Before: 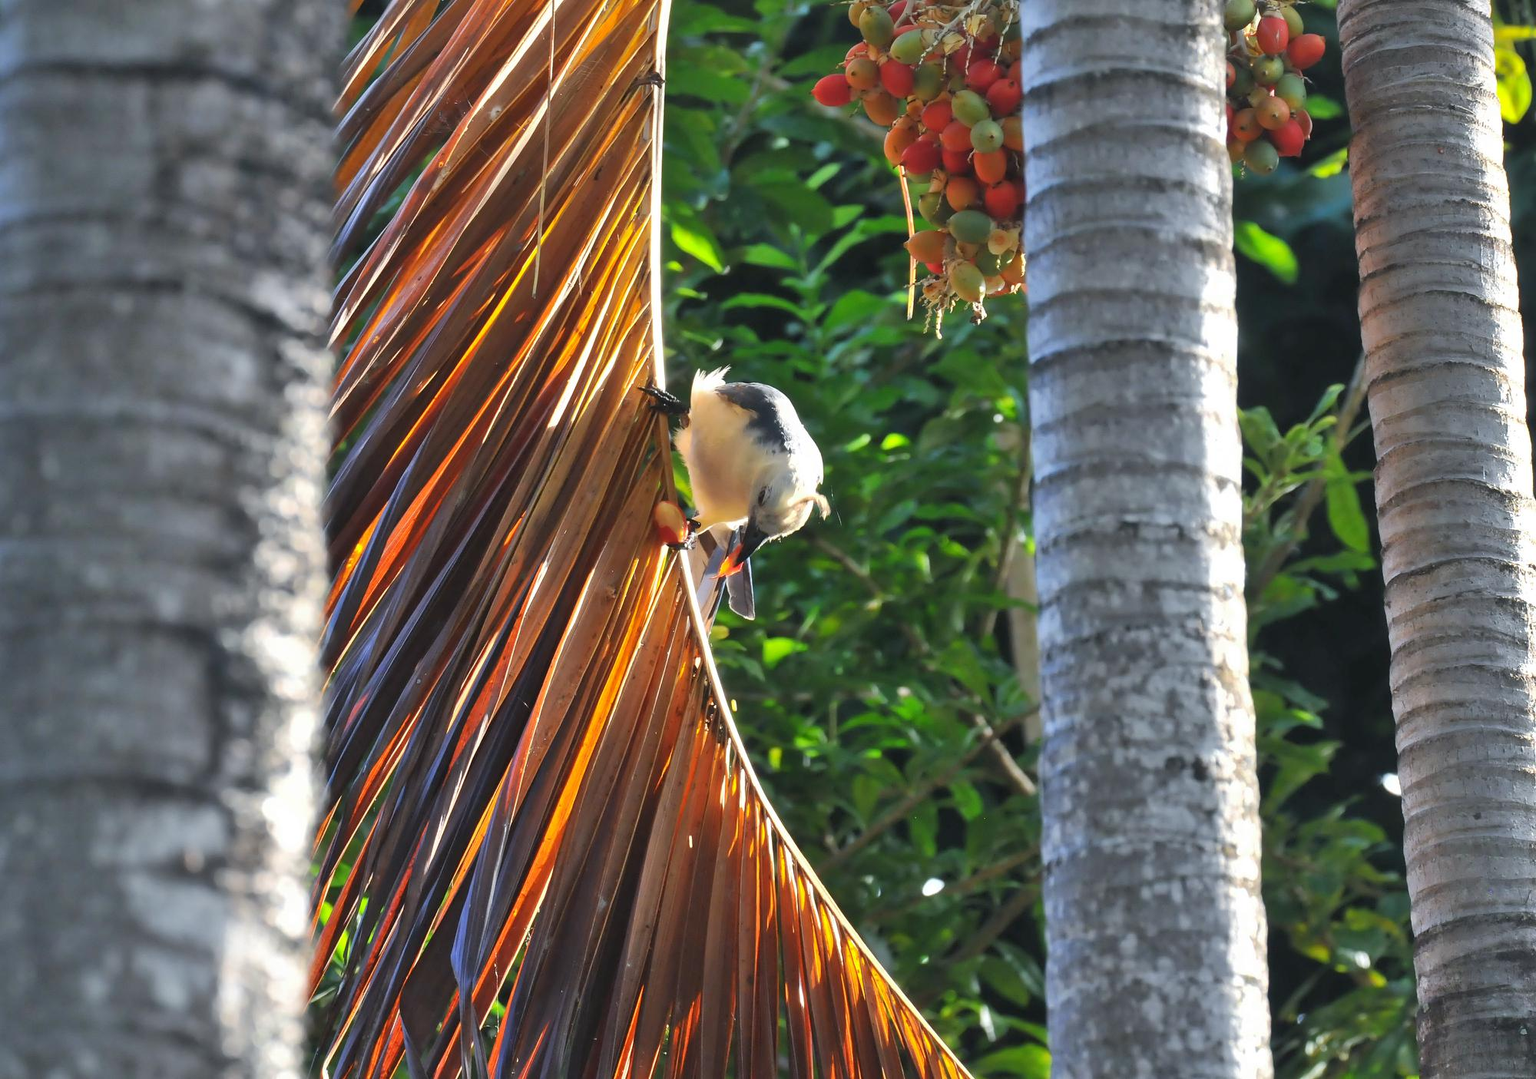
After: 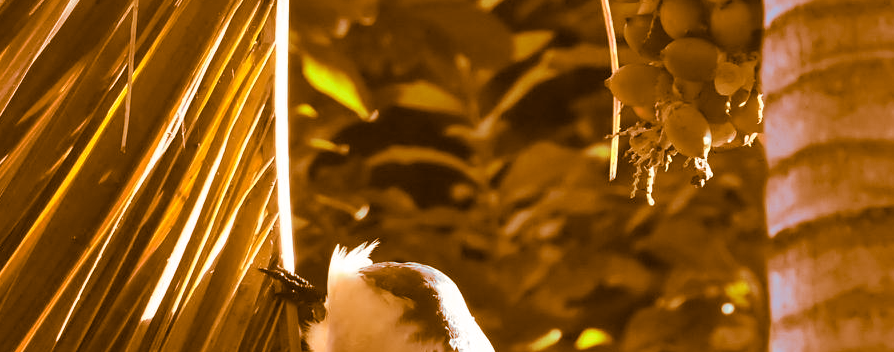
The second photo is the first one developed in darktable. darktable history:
split-toning: shadows › hue 26°, shadows › saturation 0.92, highlights › hue 40°, highlights › saturation 0.92, balance -63, compress 0%
crop: left 28.64%, top 16.832%, right 26.637%, bottom 58.055%
